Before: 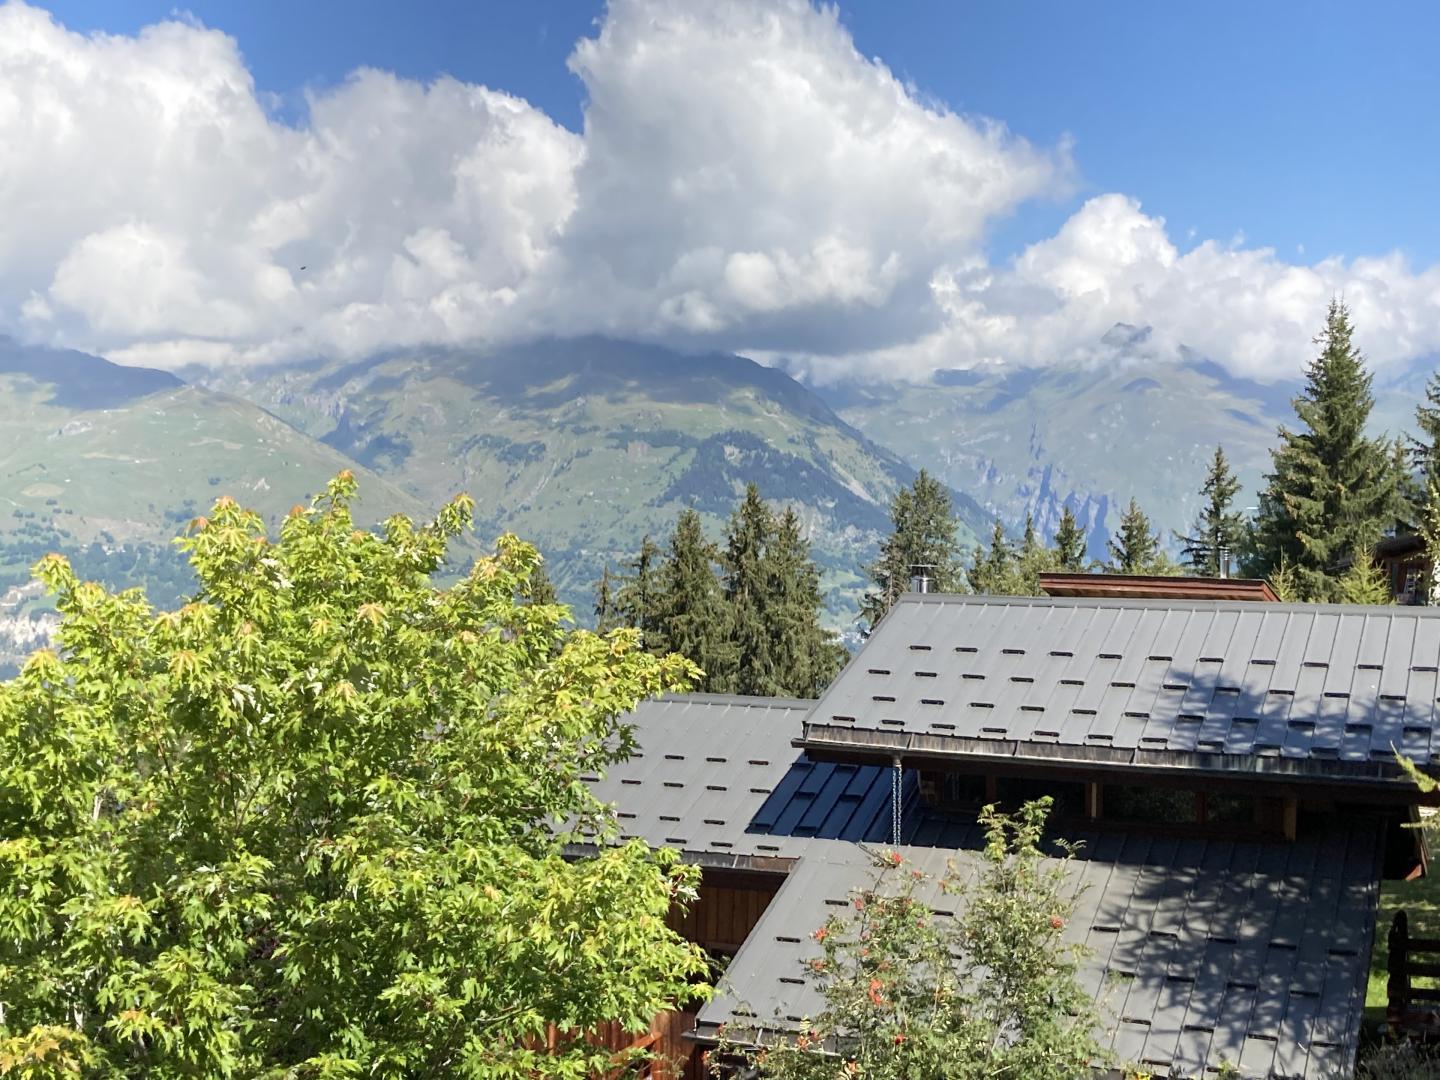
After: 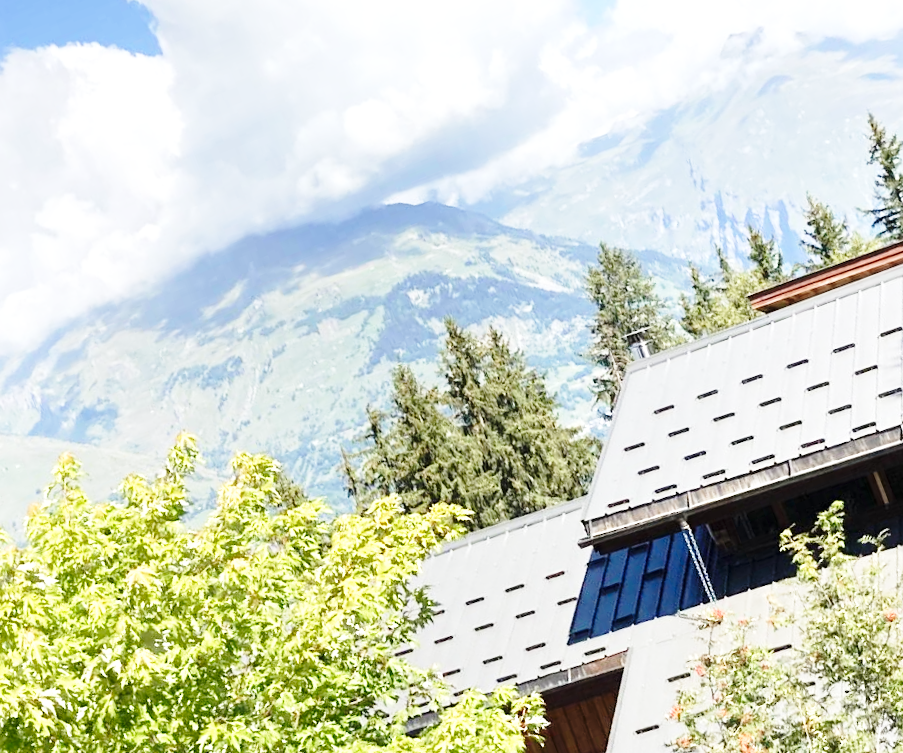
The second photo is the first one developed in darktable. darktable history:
crop and rotate: angle 21.37°, left 6.936%, right 4.19%, bottom 1.088%
base curve: curves: ch0 [(0, 0) (0.028, 0.03) (0.121, 0.232) (0.46, 0.748) (0.859, 0.968) (1, 1)], preserve colors none
exposure: black level correction 0, exposure 0.599 EV, compensate highlight preservation false
